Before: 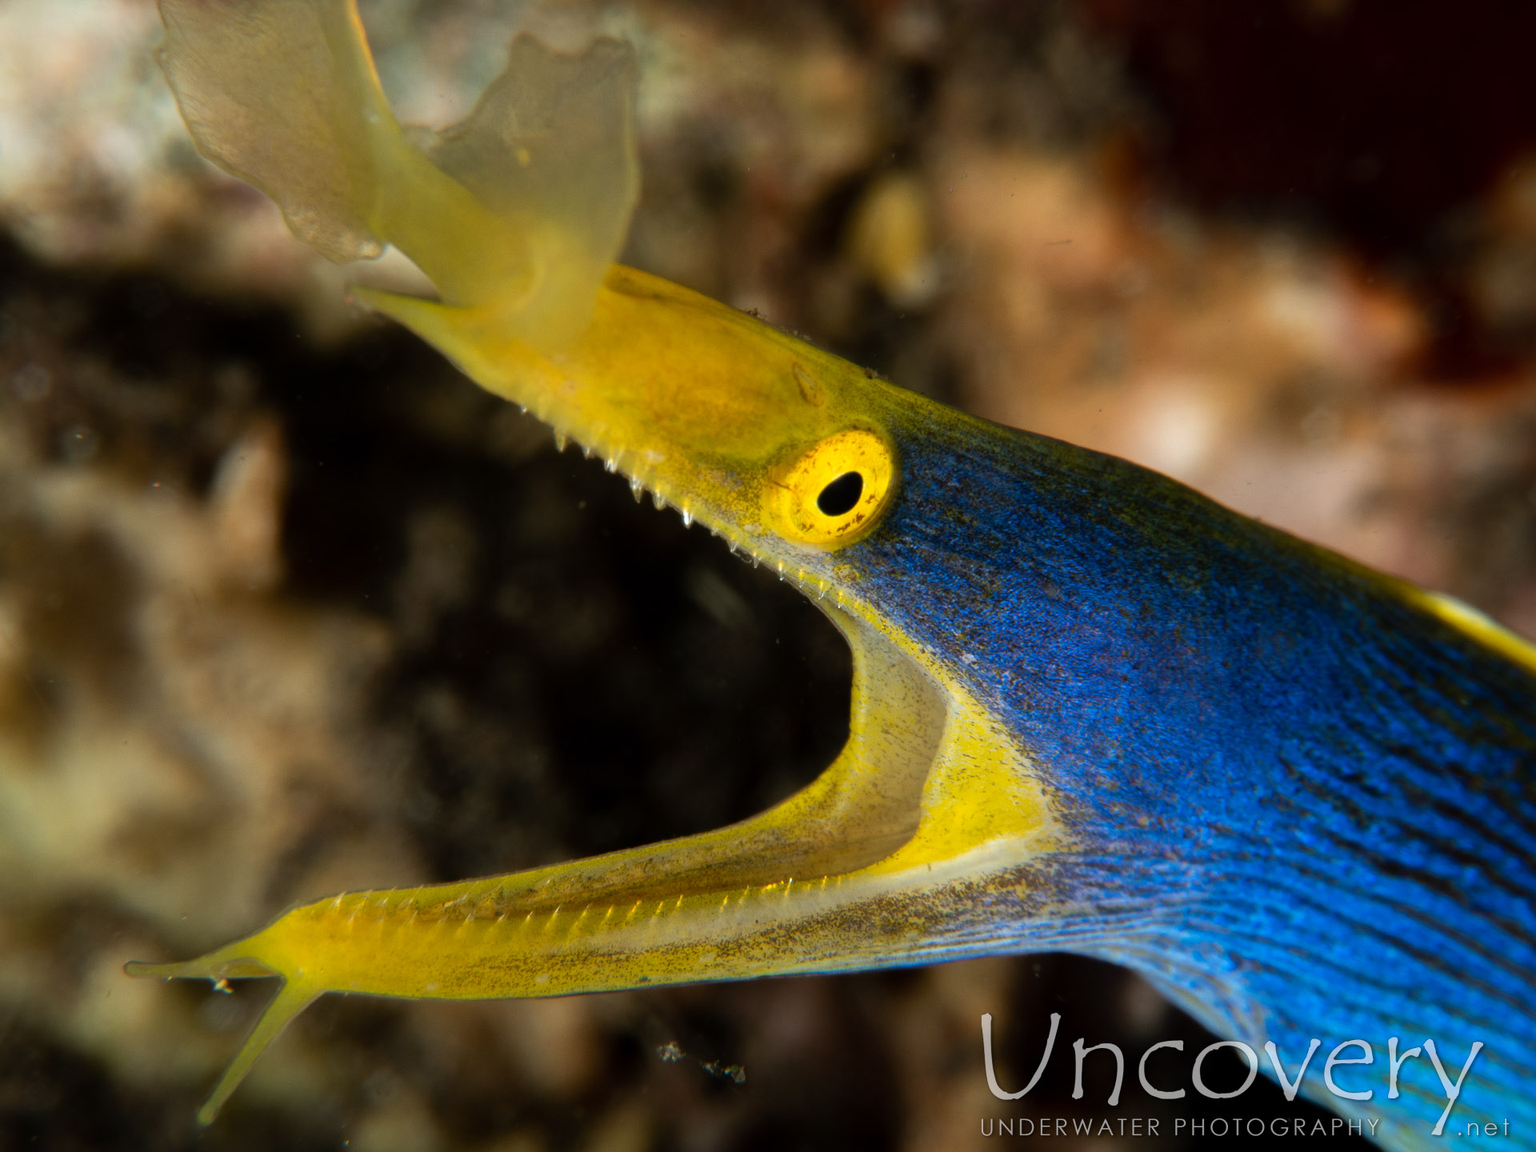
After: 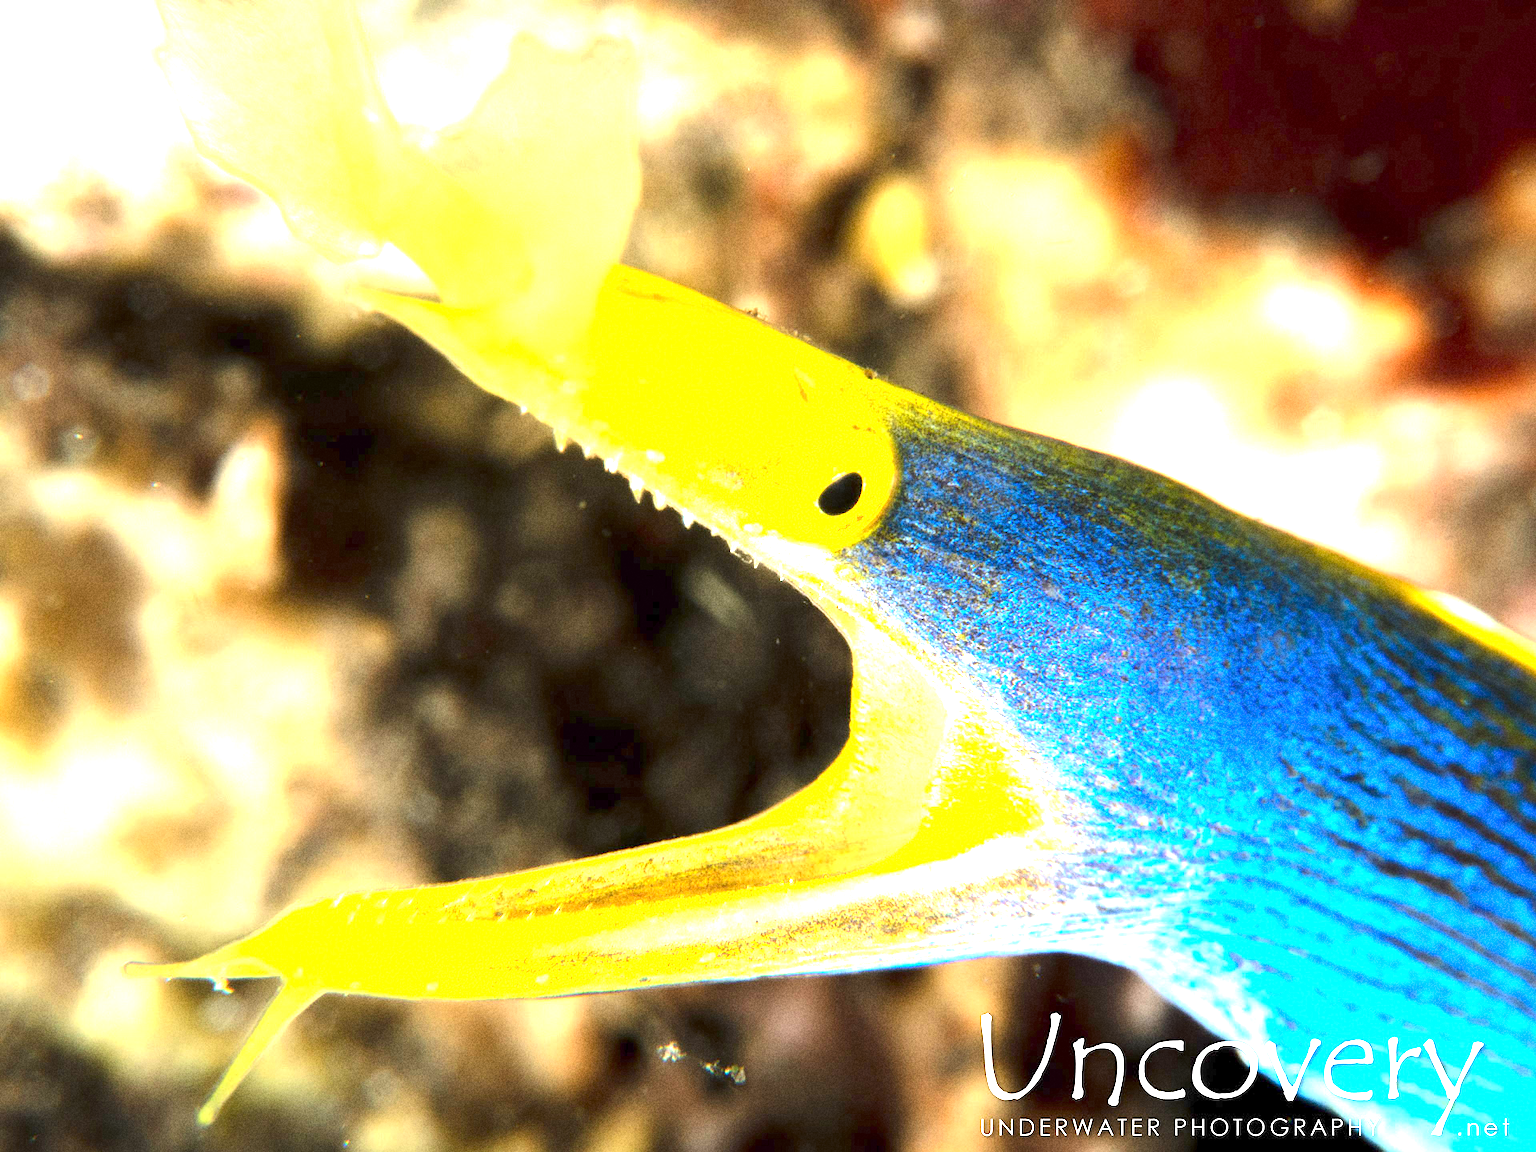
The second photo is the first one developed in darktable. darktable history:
exposure: exposure 3 EV, compensate highlight preservation false
grain: coarseness 9.61 ISO, strength 35.62%
